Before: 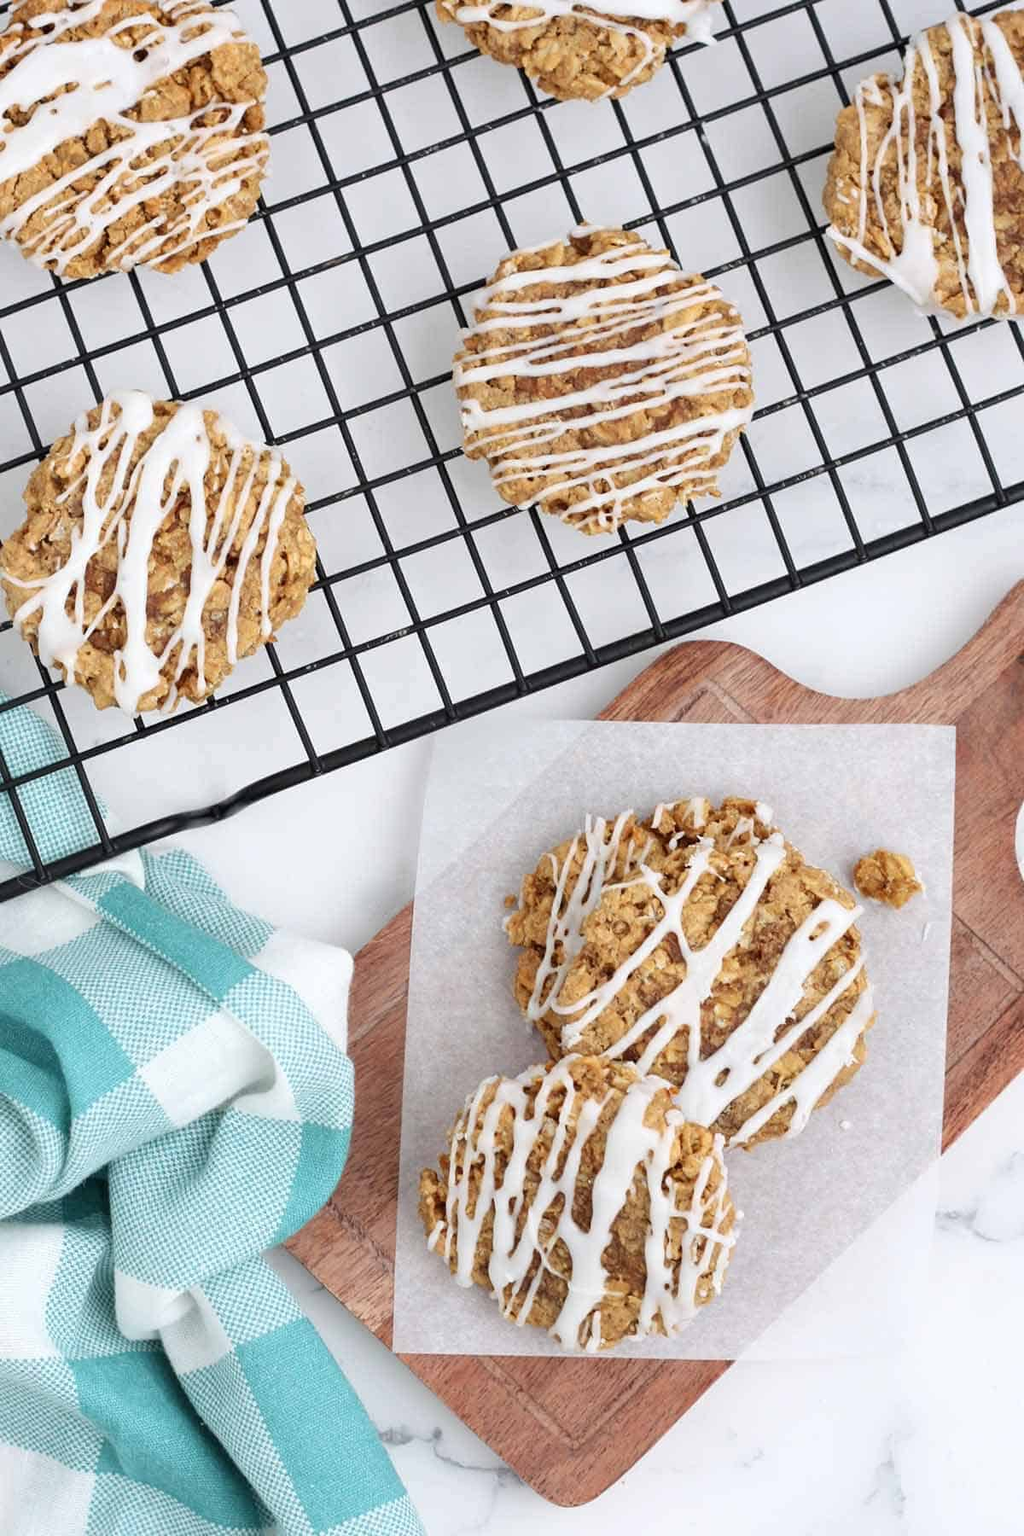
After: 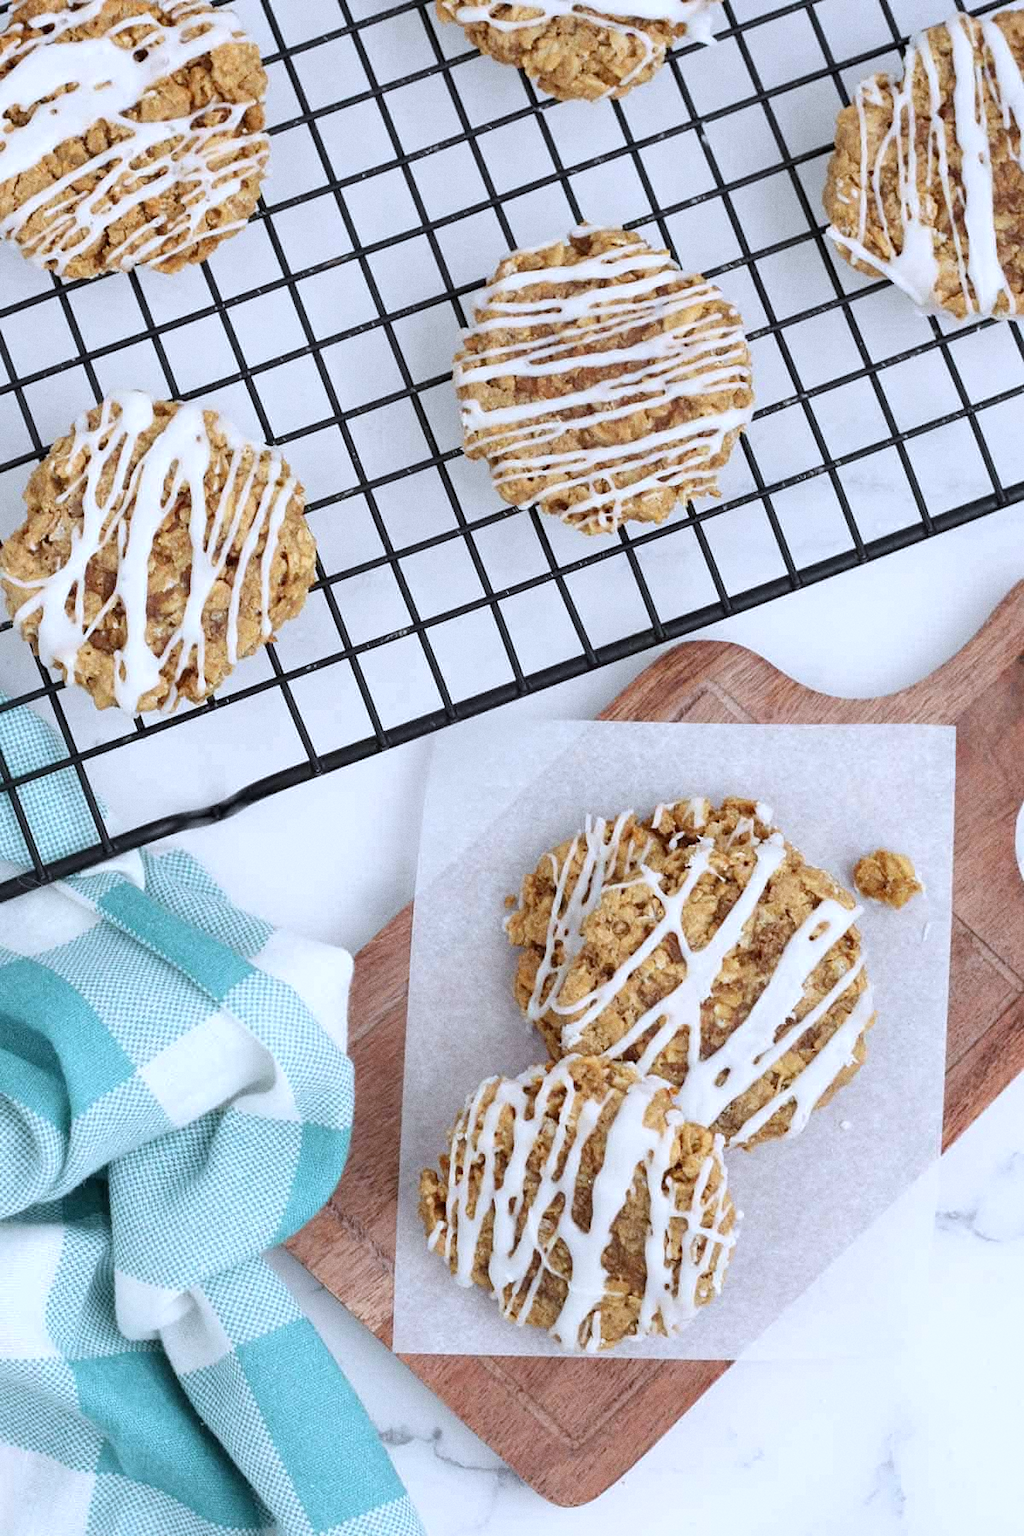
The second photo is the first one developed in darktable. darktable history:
white balance: red 0.954, blue 1.079
grain: coarseness 3.21 ISO
rotate and perspective: automatic cropping original format, crop left 0, crop top 0
